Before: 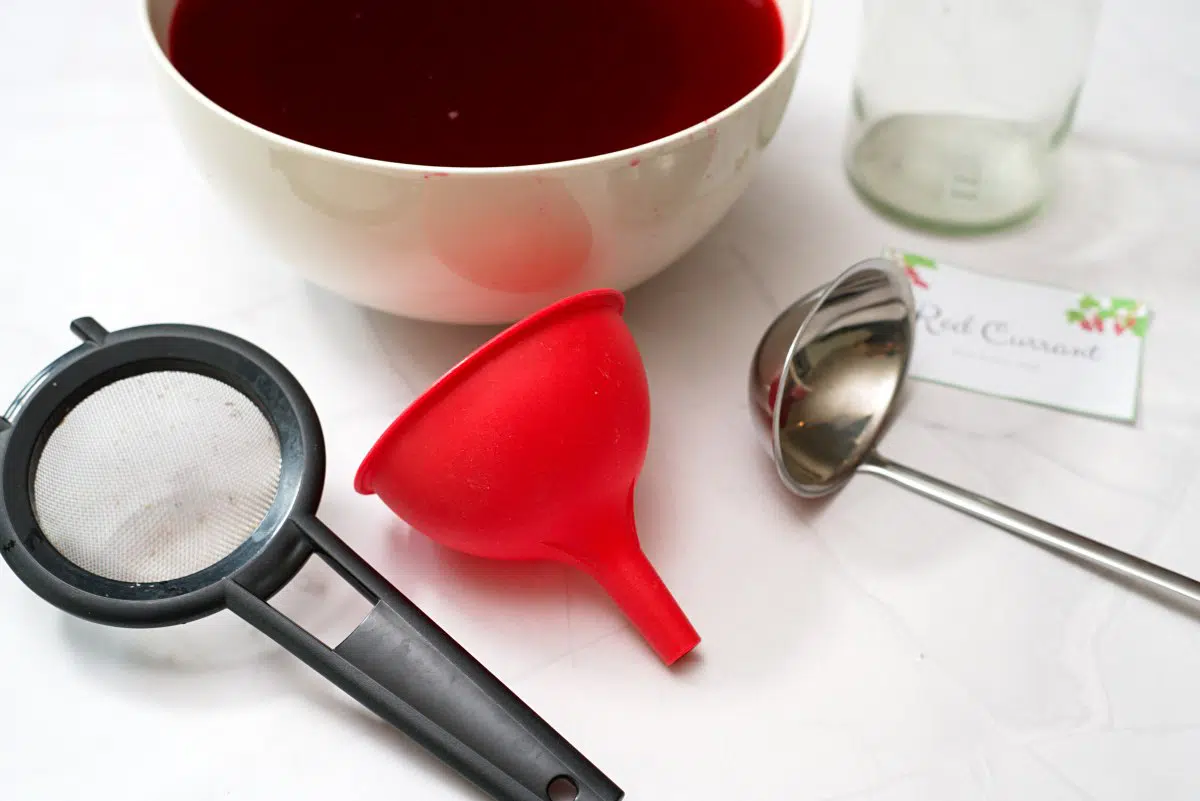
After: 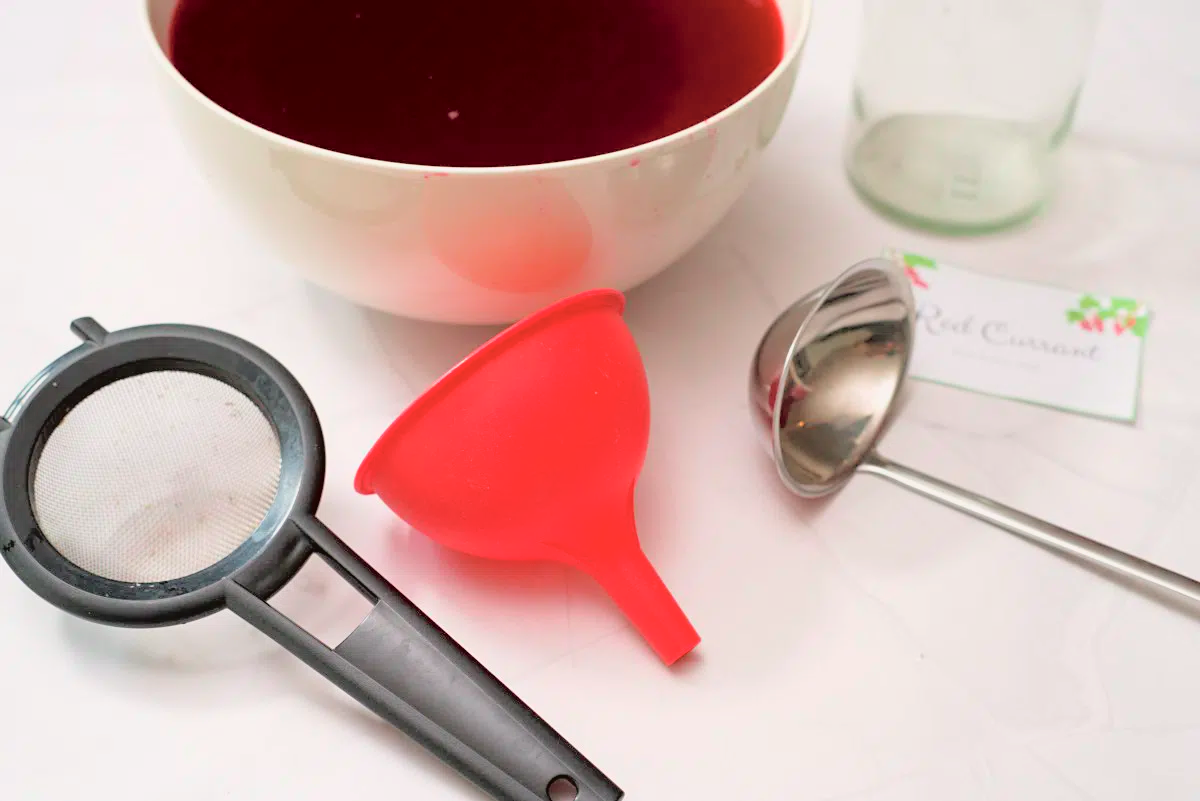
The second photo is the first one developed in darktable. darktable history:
tone curve: curves: ch0 [(0, 0.013) (0.181, 0.074) (0.337, 0.304) (0.498, 0.485) (0.78, 0.742) (0.993, 0.954)]; ch1 [(0, 0) (0.294, 0.184) (0.359, 0.34) (0.362, 0.35) (0.43, 0.41) (0.469, 0.463) (0.495, 0.502) (0.54, 0.563) (0.612, 0.641) (1, 1)]; ch2 [(0, 0) (0.44, 0.437) (0.495, 0.502) (0.524, 0.534) (0.557, 0.56) (0.634, 0.654) (0.728, 0.722) (1, 1)], color space Lab, independent channels, preserve colors none
contrast brightness saturation: brightness 0.28
